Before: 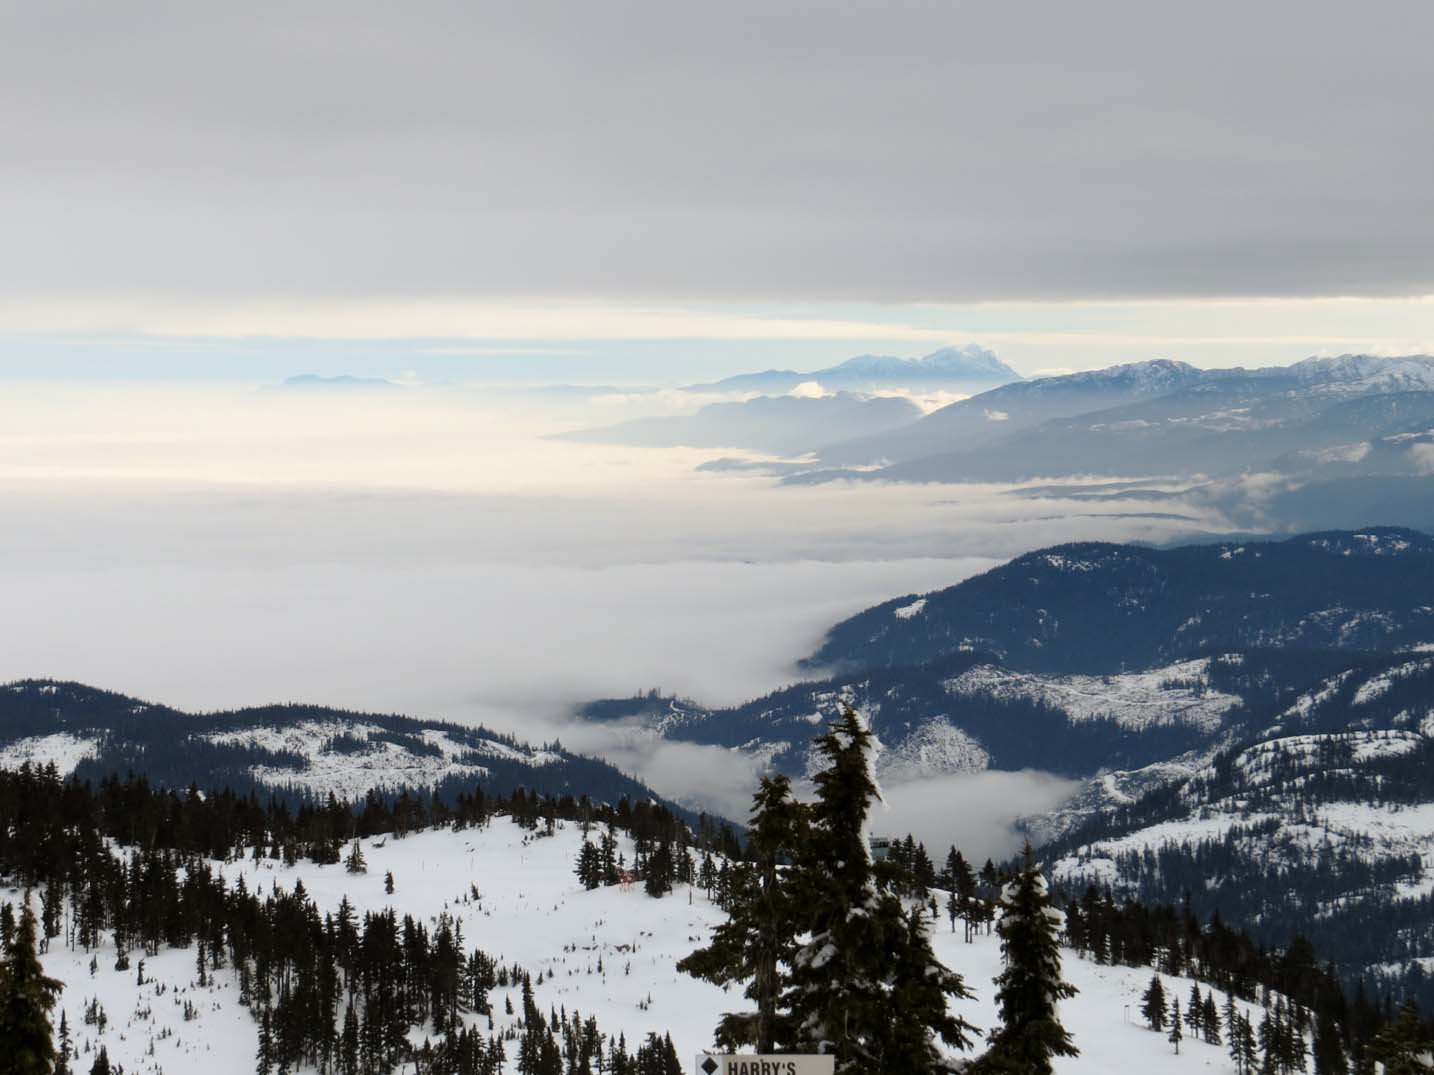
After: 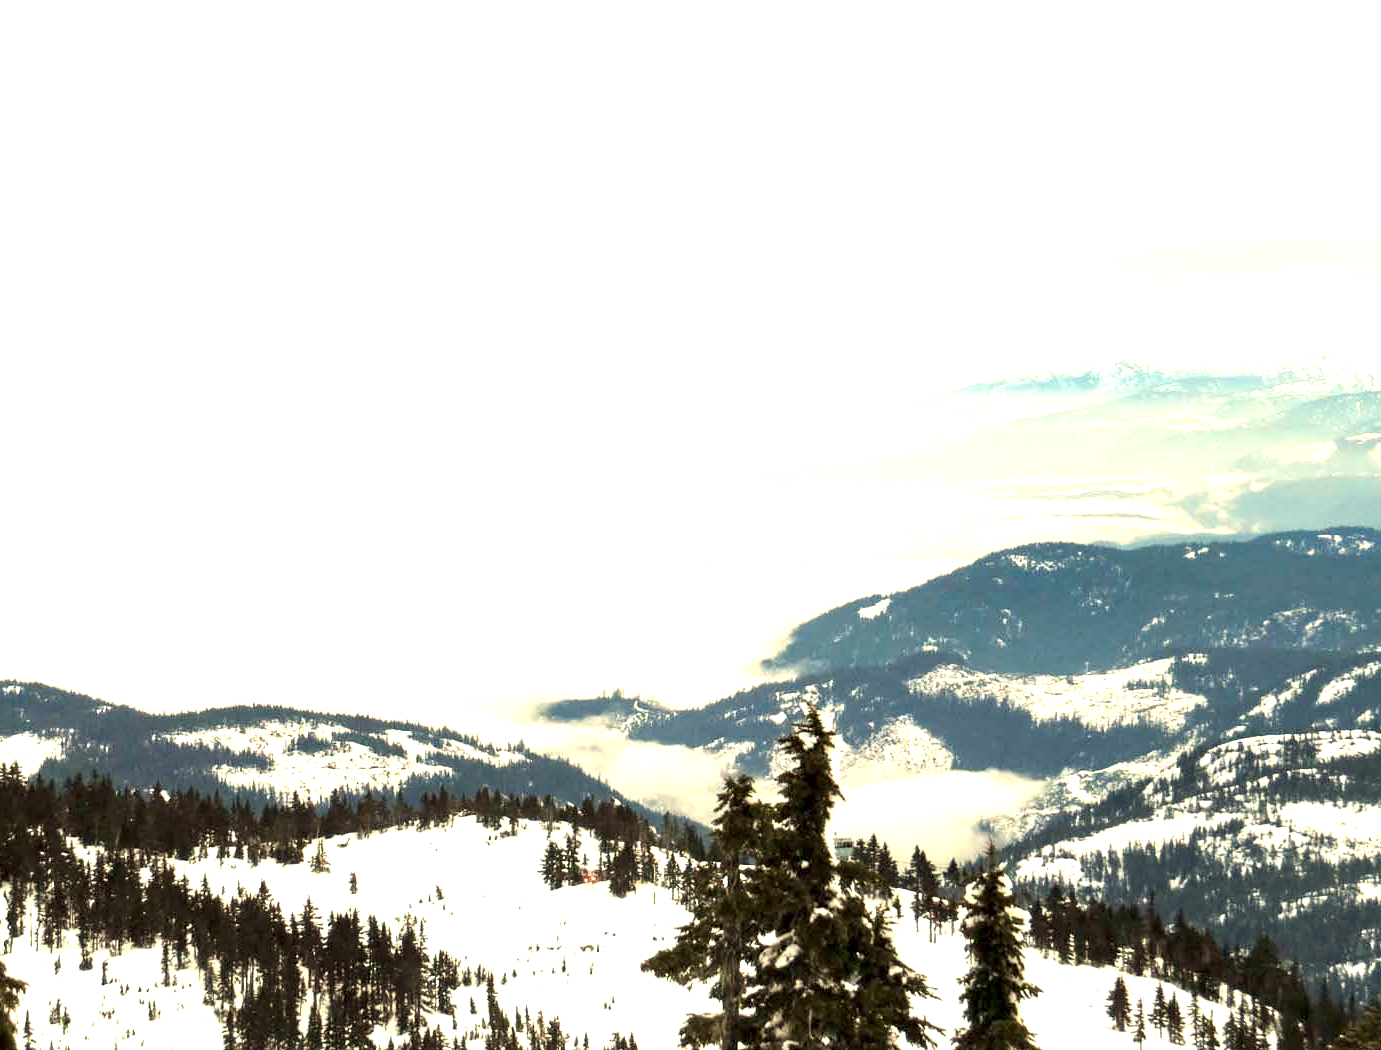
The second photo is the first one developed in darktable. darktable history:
contrast equalizer: octaves 7, y [[0.6 ×6], [0.55 ×6], [0 ×6], [0 ×6], [0 ×6]], mix 0.29
tone equalizer: on, module defaults
crop and rotate: left 2.536%, right 1.107%, bottom 2.246%
white balance: red 1.08, blue 0.791
exposure: exposure 2 EV, compensate highlight preservation false
